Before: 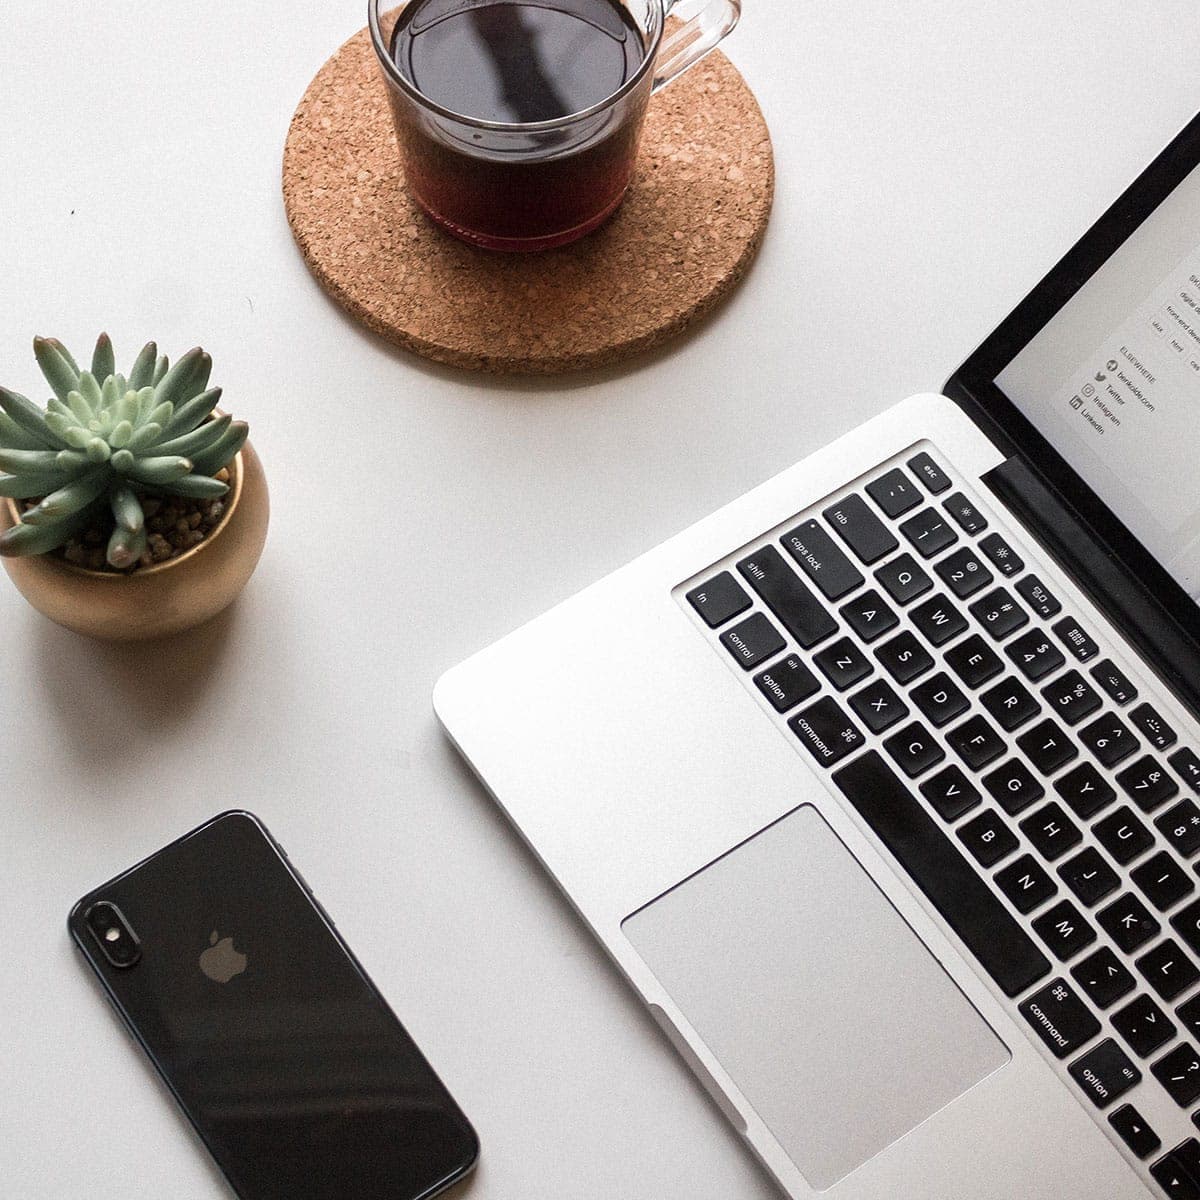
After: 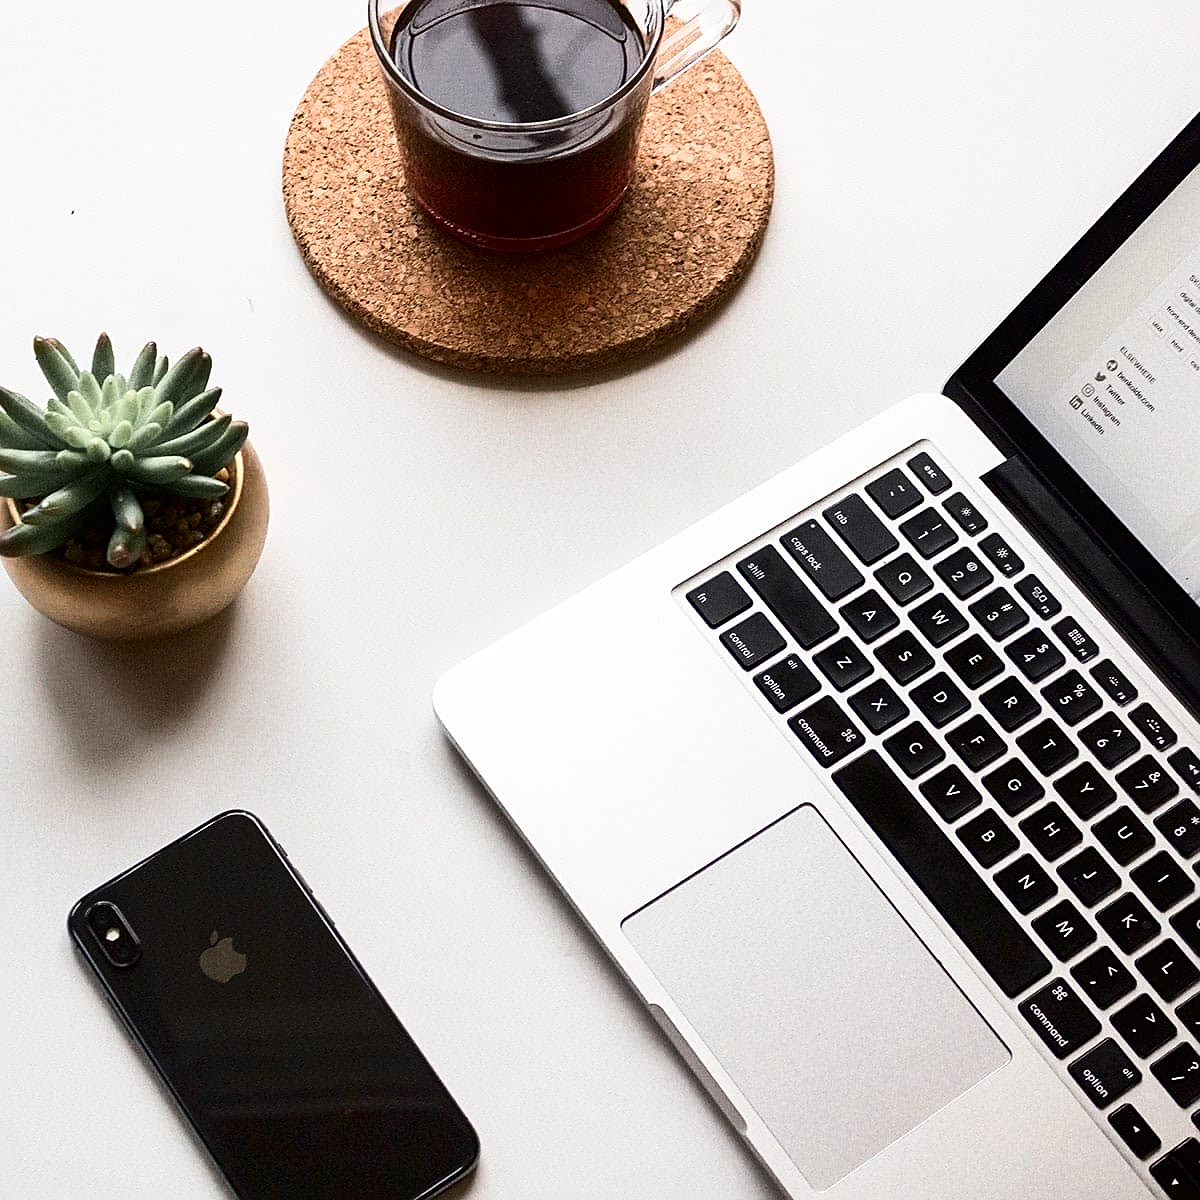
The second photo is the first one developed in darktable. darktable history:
contrast brightness saturation: contrast 0.28
color balance: output saturation 110%
sharpen: on, module defaults
